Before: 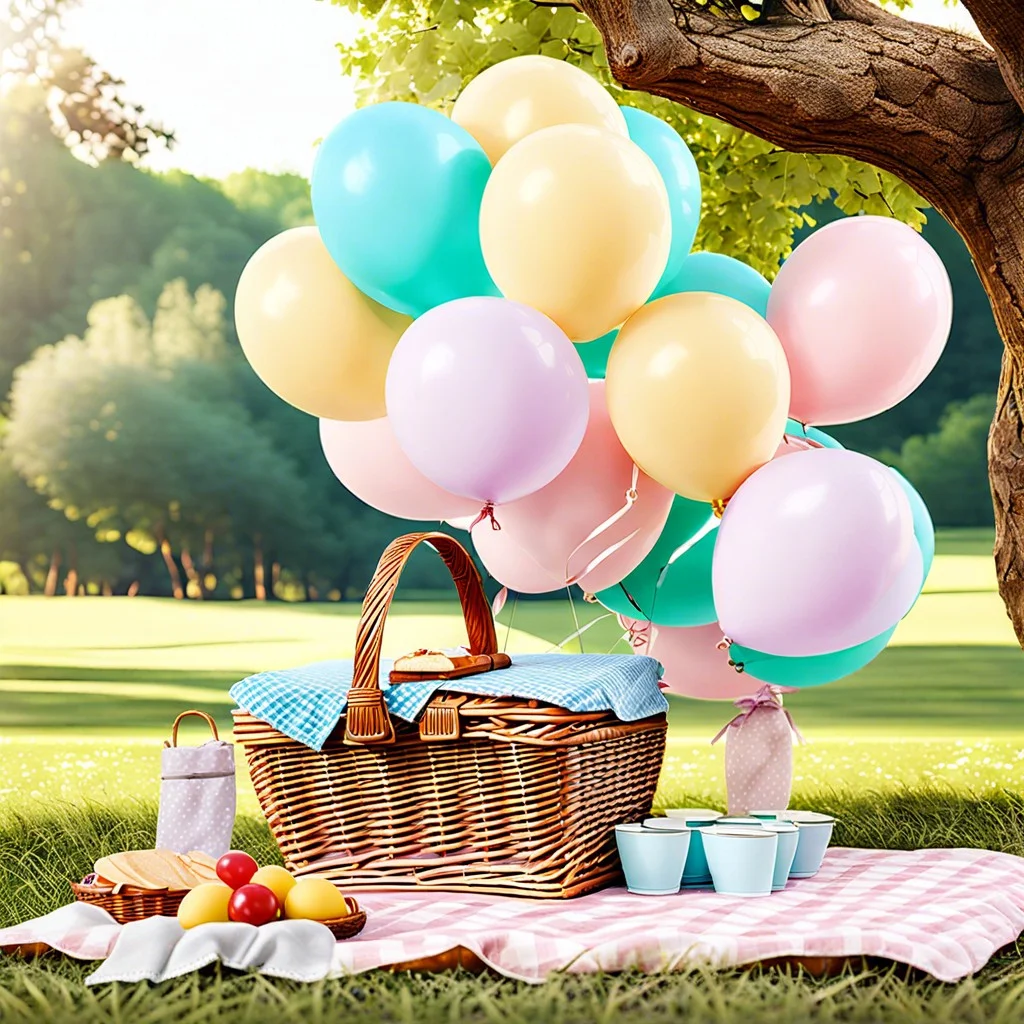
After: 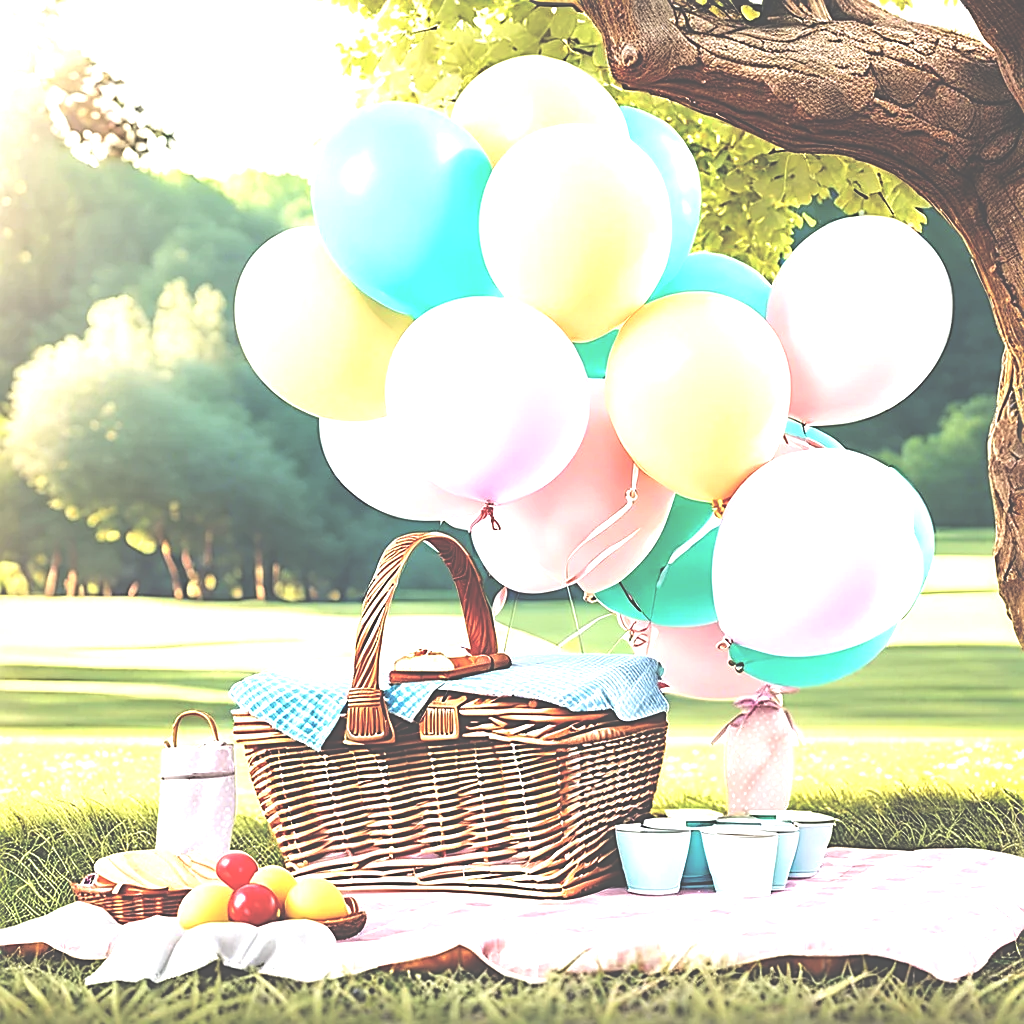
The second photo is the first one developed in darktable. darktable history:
exposure: black level correction -0.071, exposure 0.5 EV, compensate highlight preservation false
sharpen: on, module defaults
tone equalizer: -8 EV -0.417 EV, -7 EV -0.389 EV, -6 EV -0.333 EV, -5 EV -0.222 EV, -3 EV 0.222 EV, -2 EV 0.333 EV, -1 EV 0.389 EV, +0 EV 0.417 EV, edges refinement/feathering 500, mask exposure compensation -1.57 EV, preserve details no
